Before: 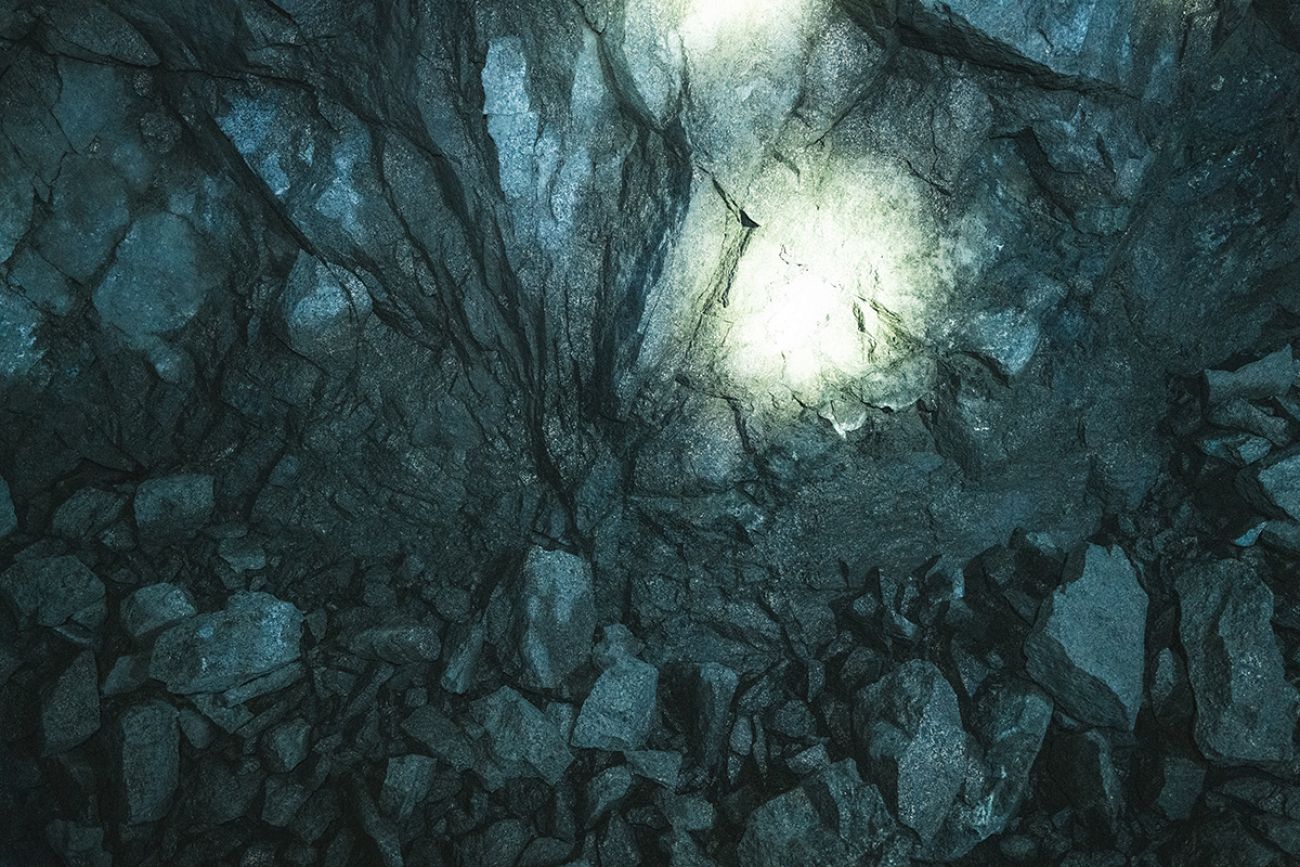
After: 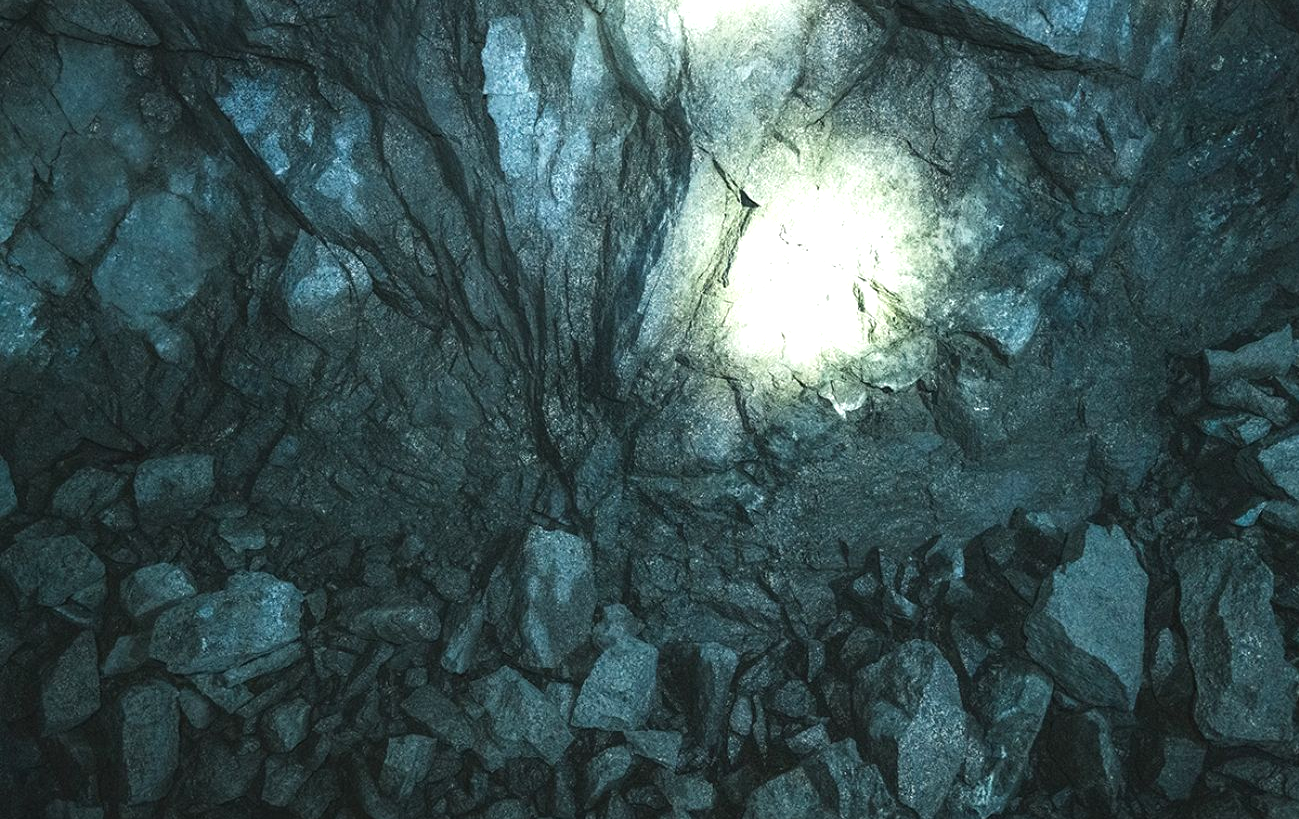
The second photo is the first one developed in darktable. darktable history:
exposure: black level correction 0, exposure 0.4 EV, compensate exposure bias true, compensate highlight preservation false
crop and rotate: top 2.479%, bottom 3.018%
